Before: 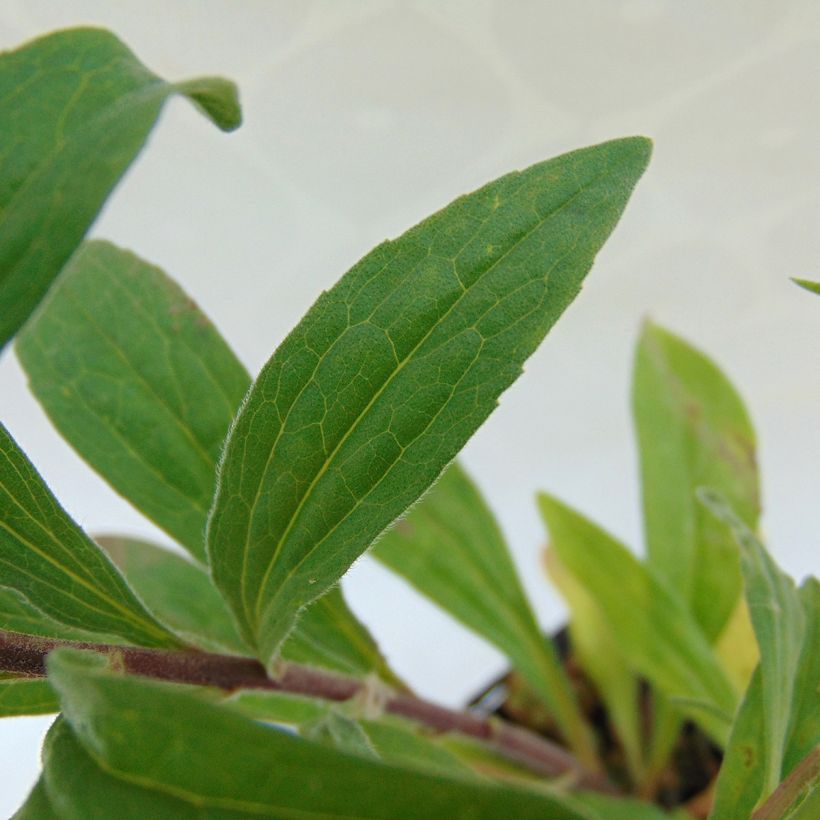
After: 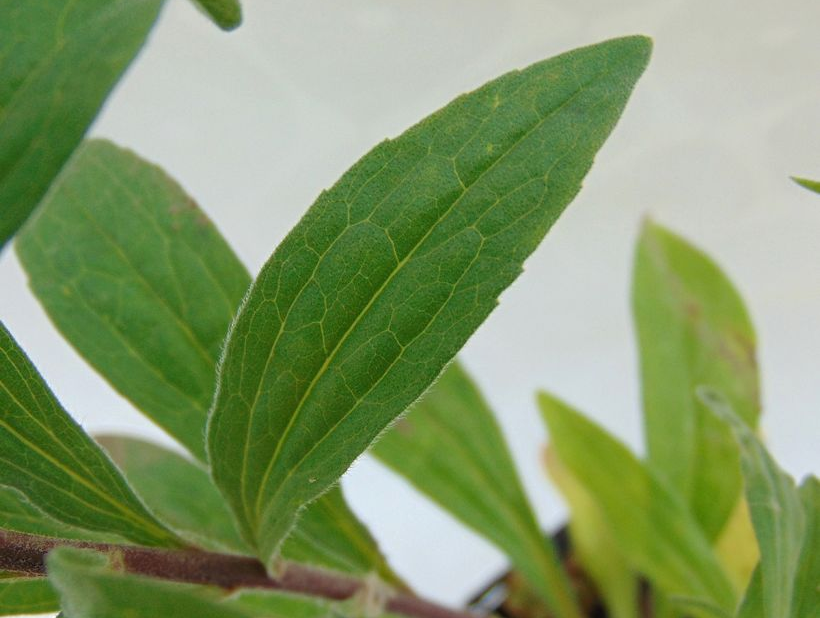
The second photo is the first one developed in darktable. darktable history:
crop and rotate: top 12.367%, bottom 12.225%
shadows and highlights: shadows 25.85, highlights -24.71
